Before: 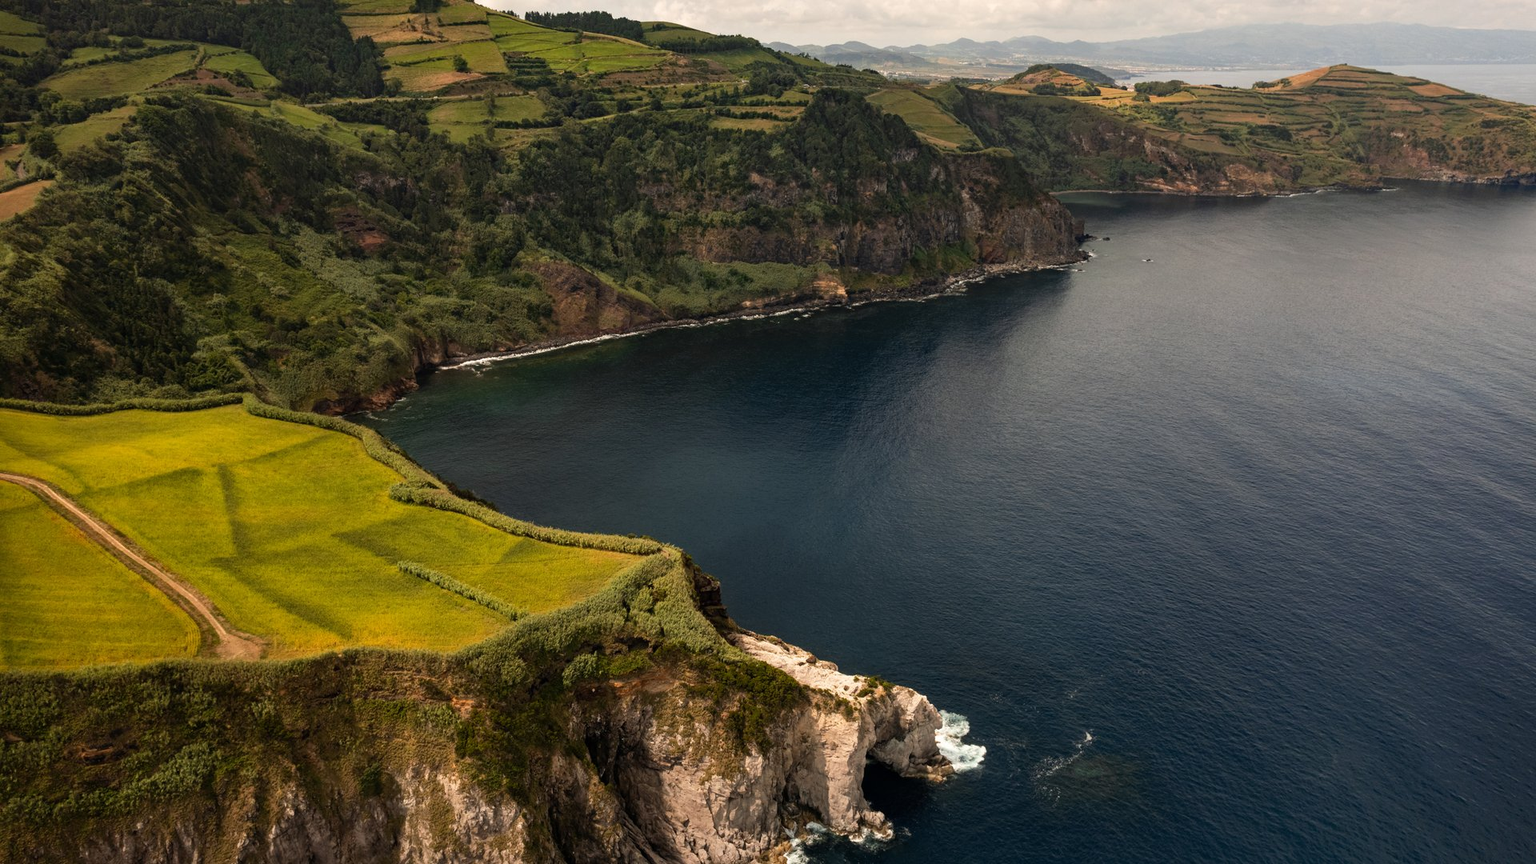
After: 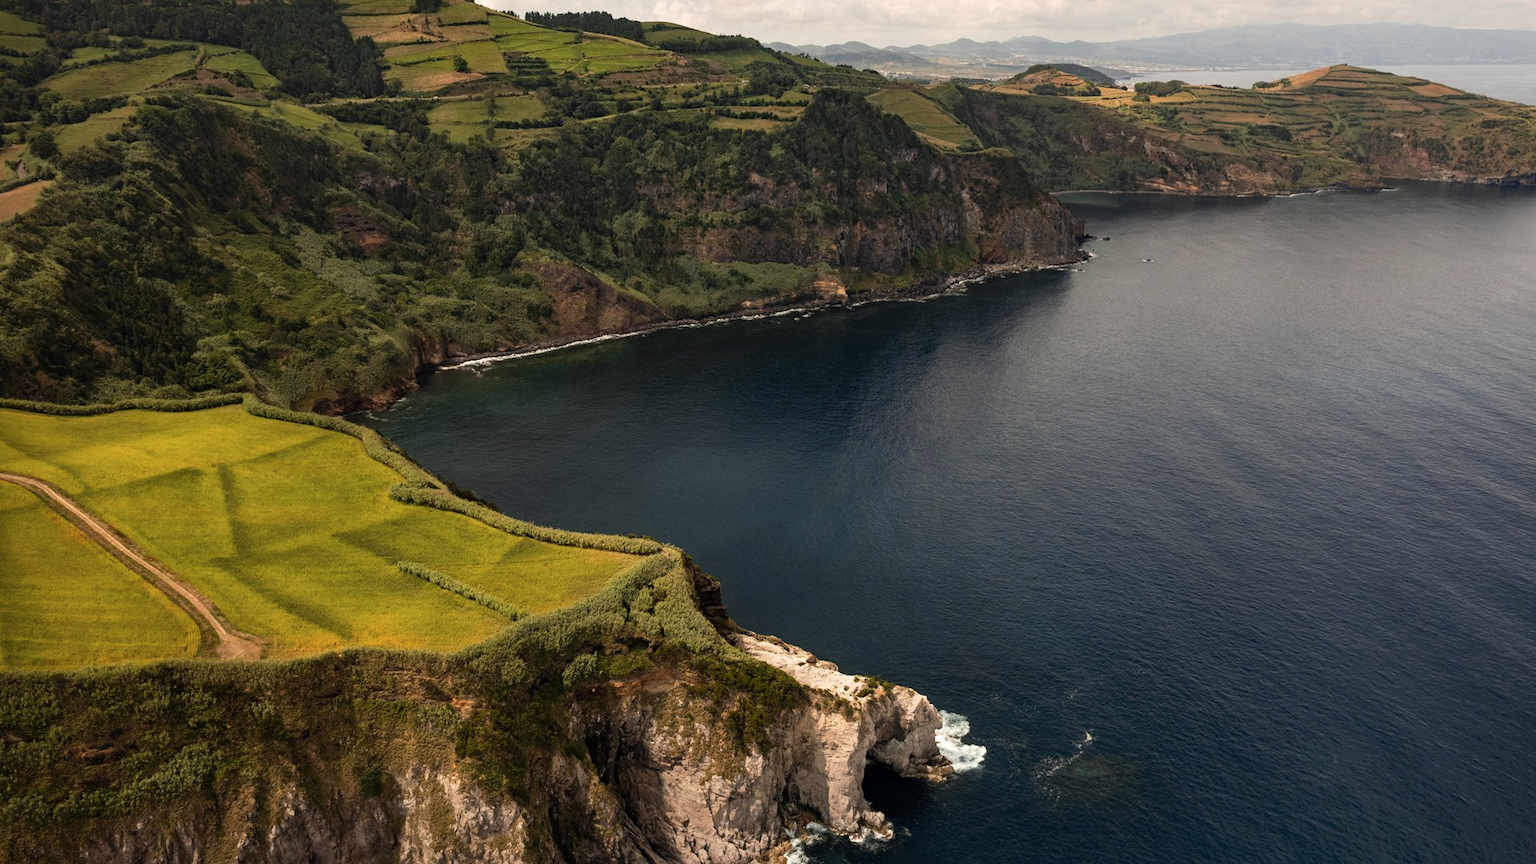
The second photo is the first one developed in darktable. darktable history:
contrast brightness saturation: saturation -0.083
